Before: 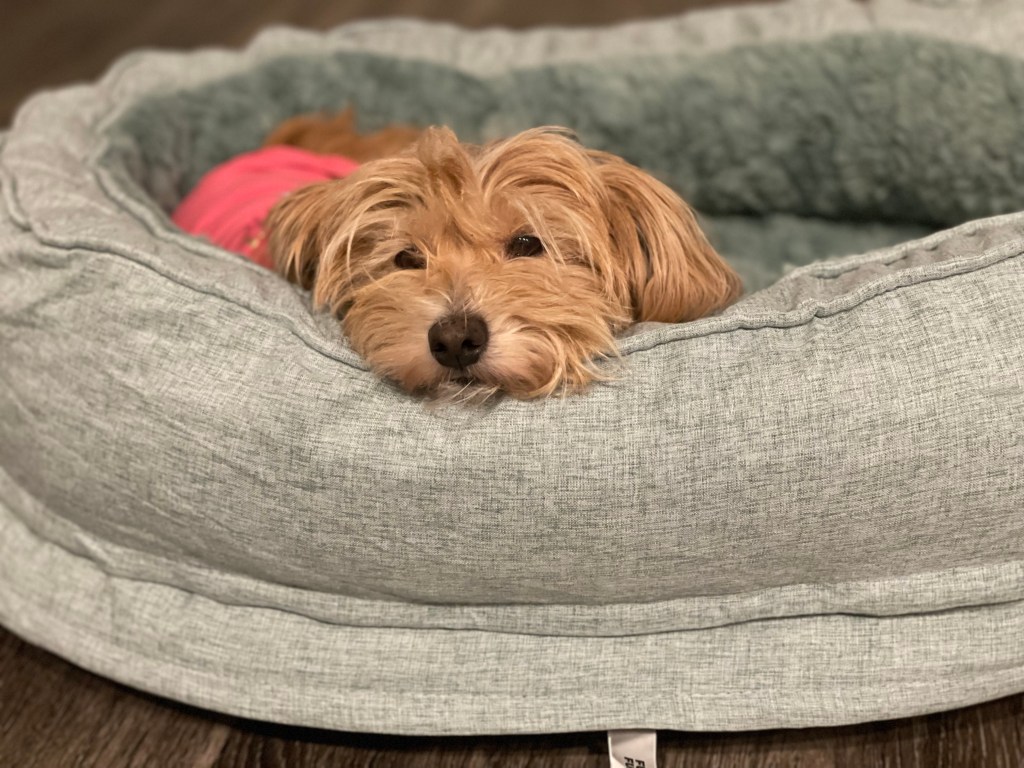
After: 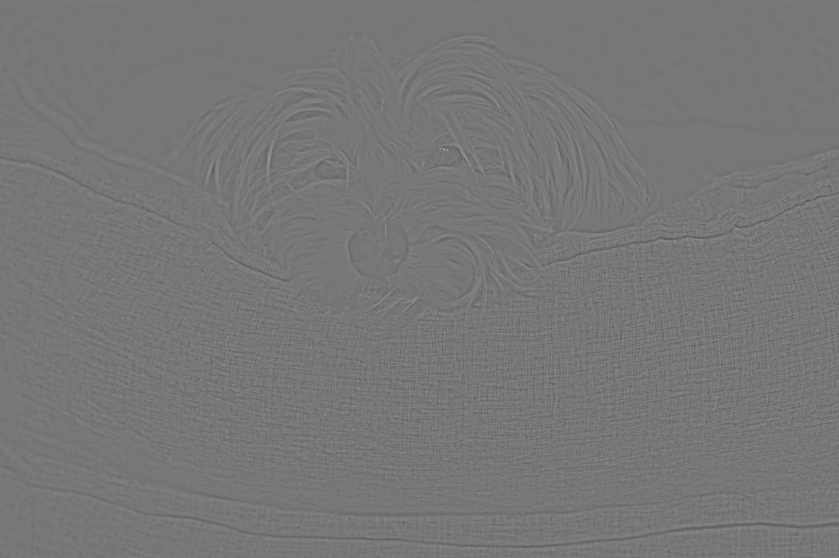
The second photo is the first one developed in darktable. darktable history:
white balance: red 0.988, blue 1.017
contrast brightness saturation: contrast 0.05
highpass: sharpness 9.84%, contrast boost 9.94%
crop: left 7.856%, top 11.836%, right 10.12%, bottom 15.387%
